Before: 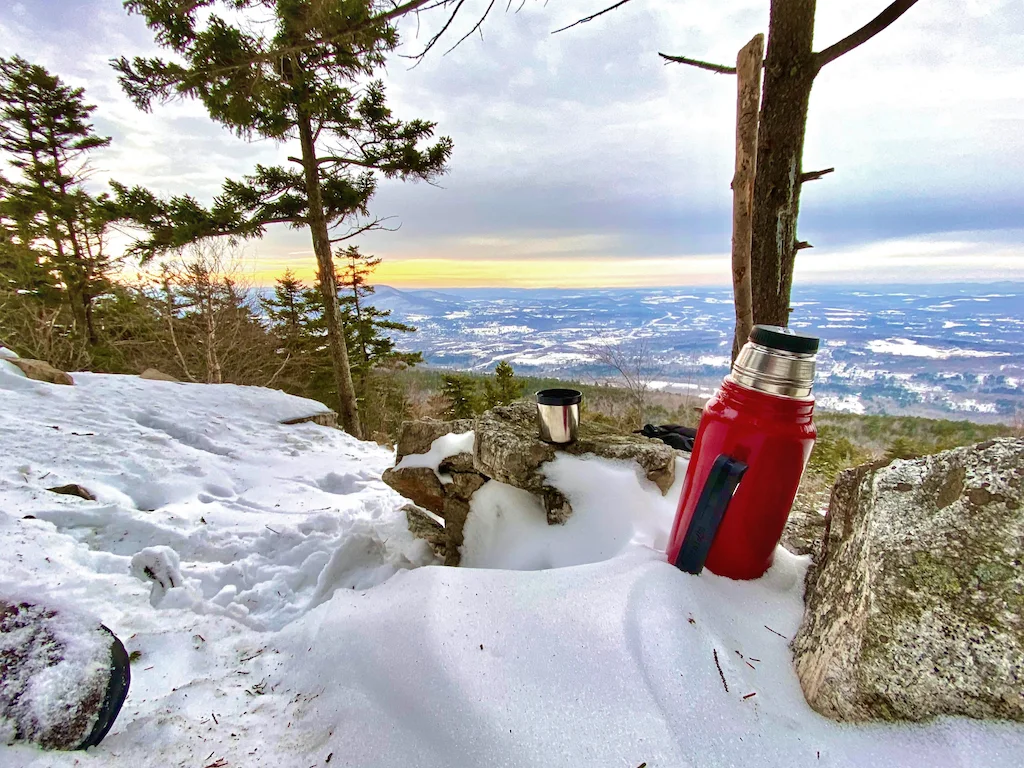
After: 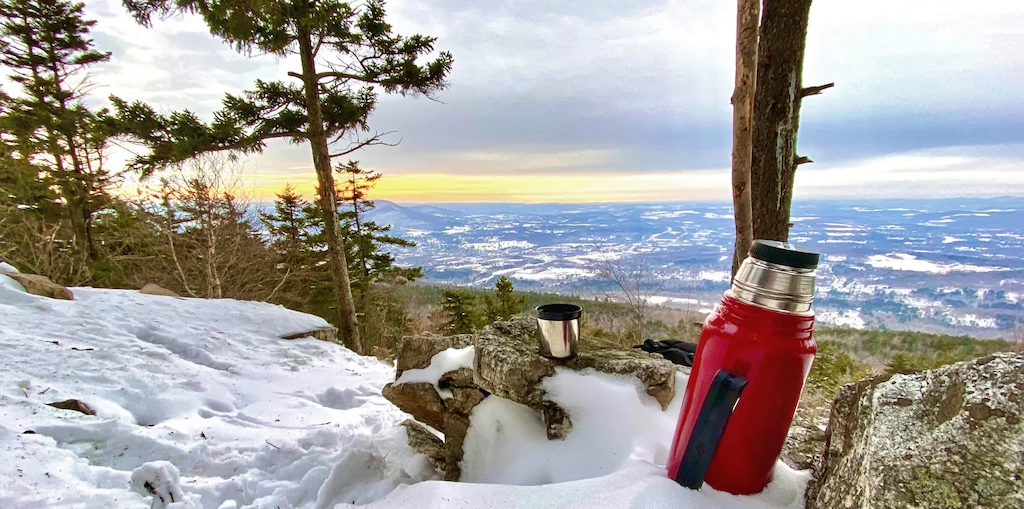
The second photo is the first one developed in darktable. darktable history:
crop: top 11.163%, bottom 22.499%
exposure: compensate highlight preservation false
